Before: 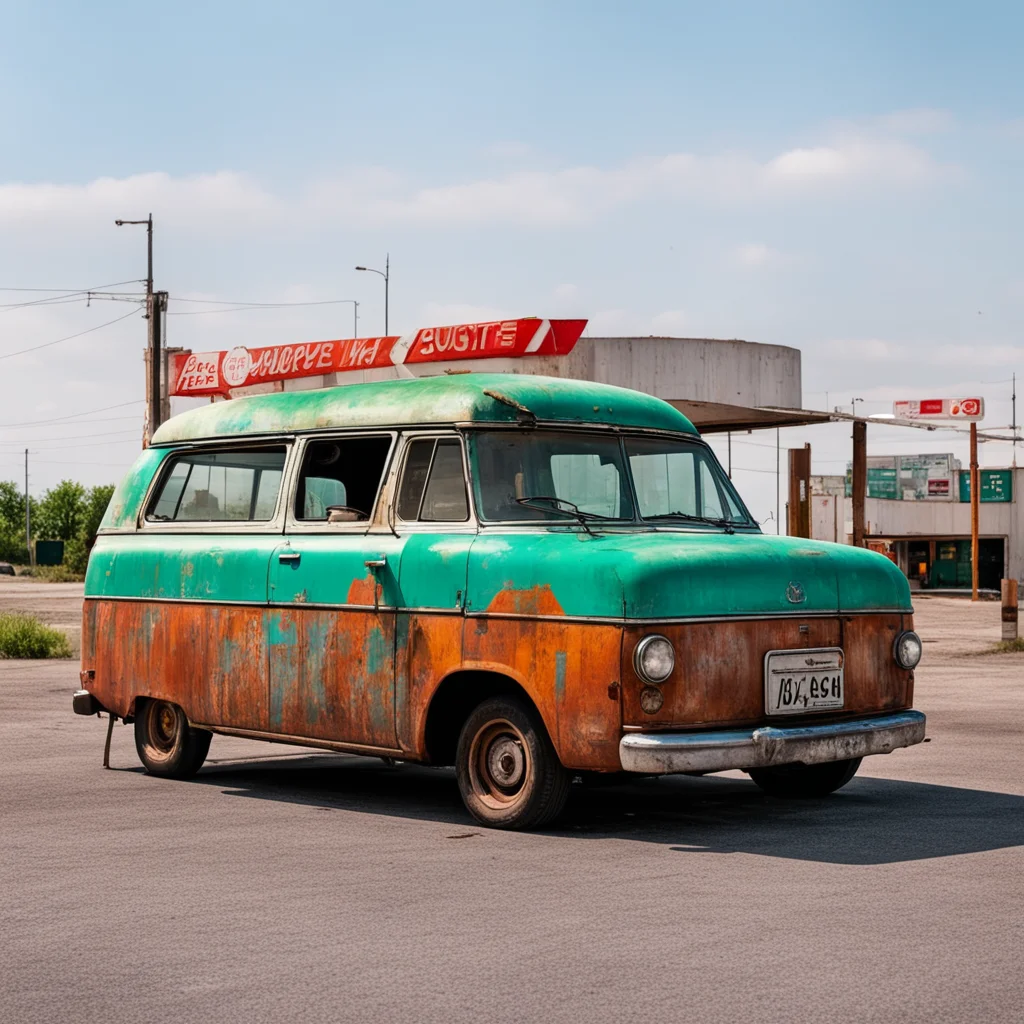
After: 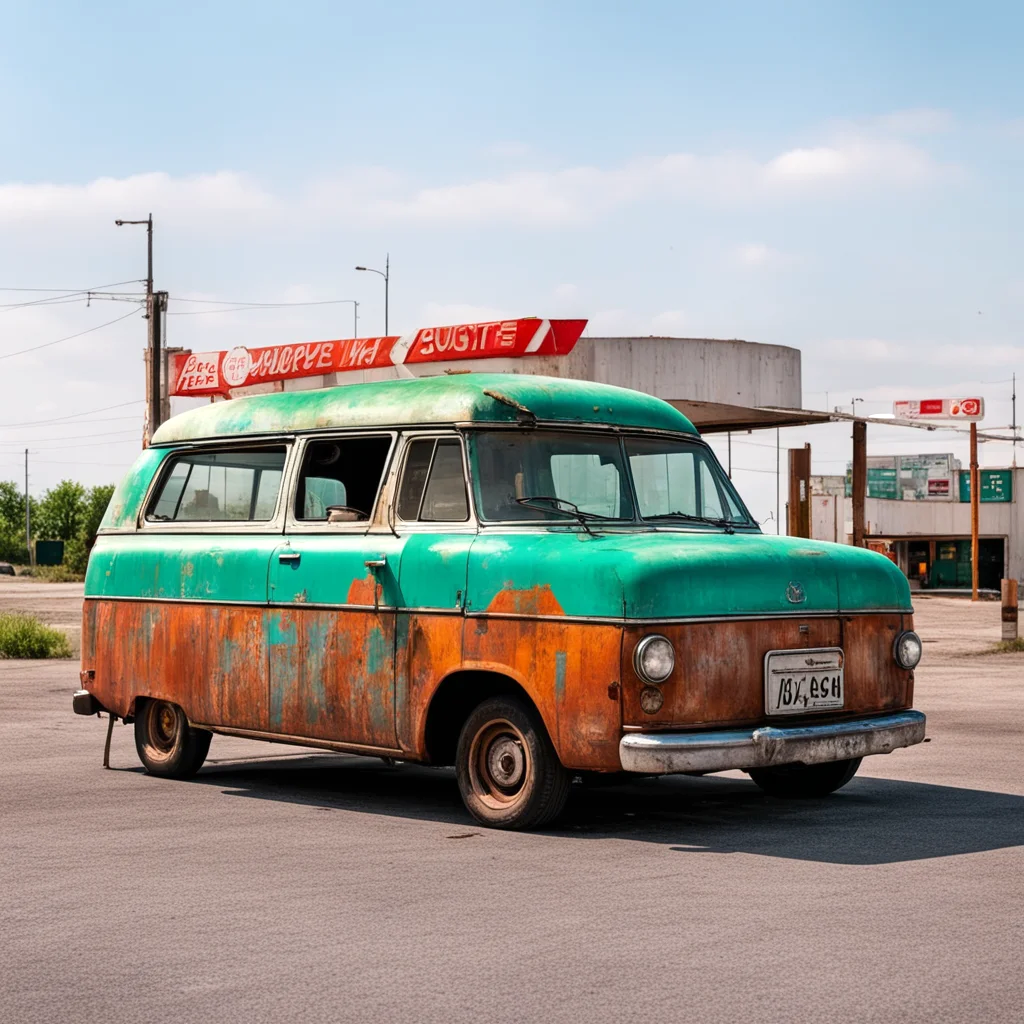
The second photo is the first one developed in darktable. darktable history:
exposure: exposure 0.212 EV, compensate highlight preservation false
